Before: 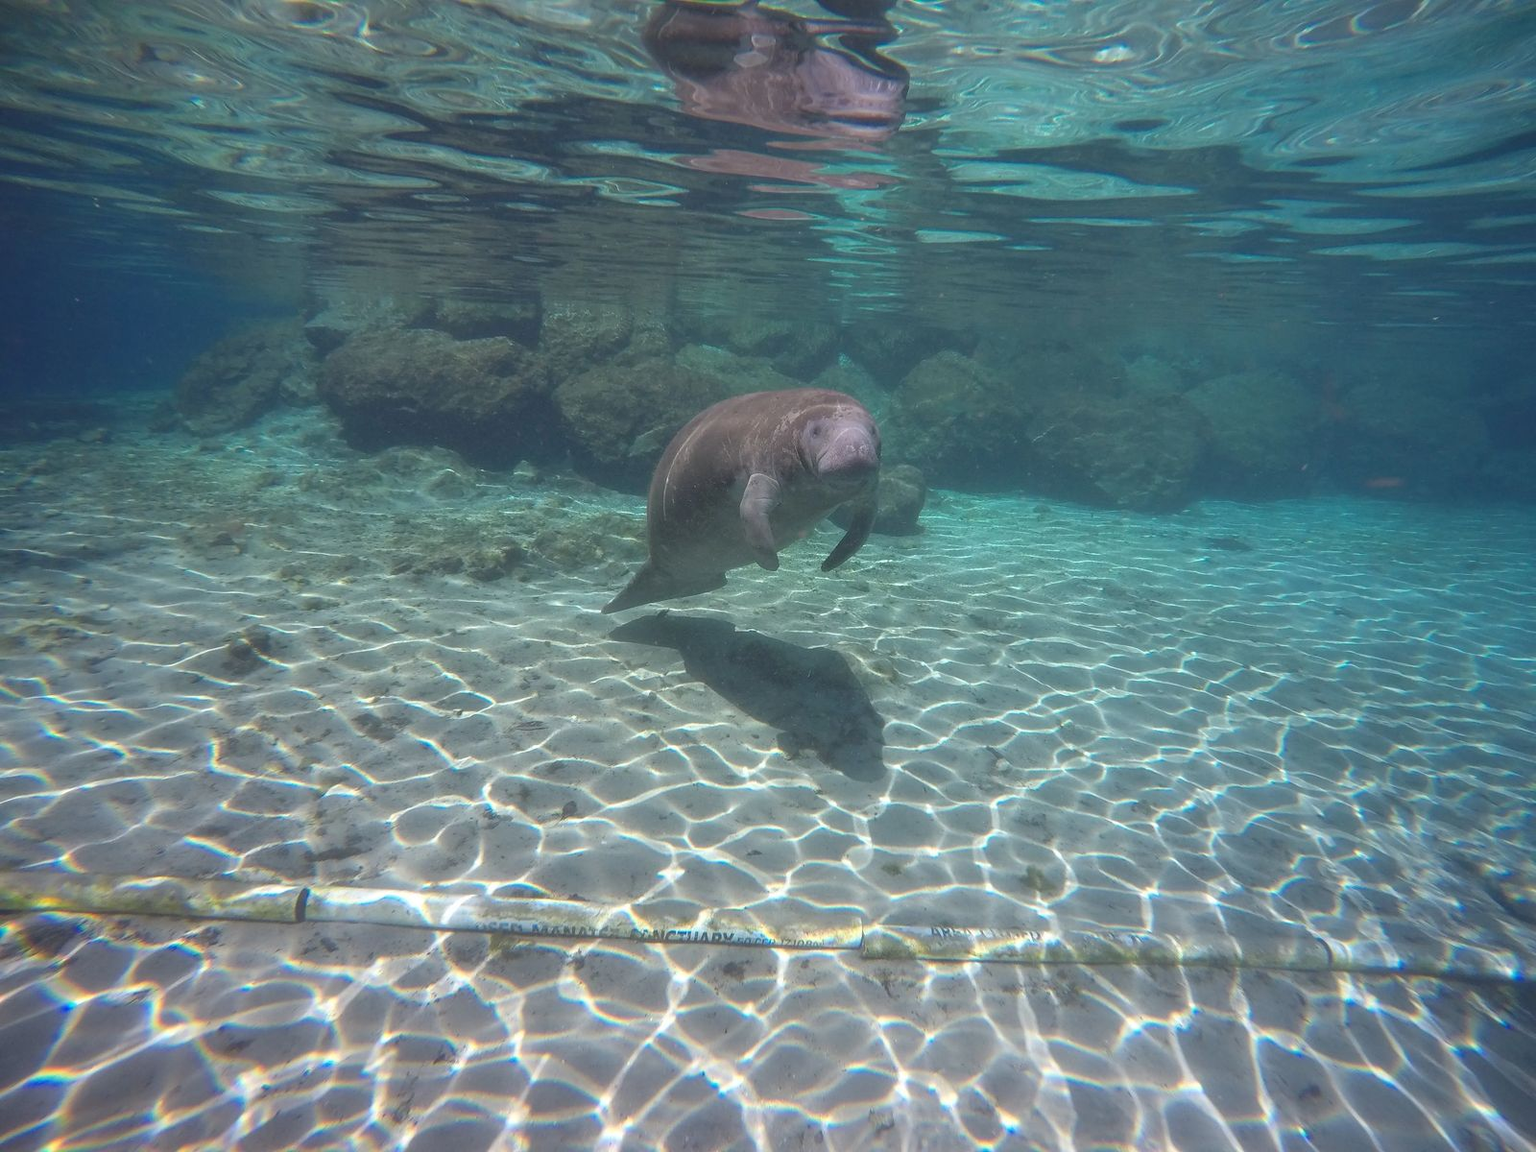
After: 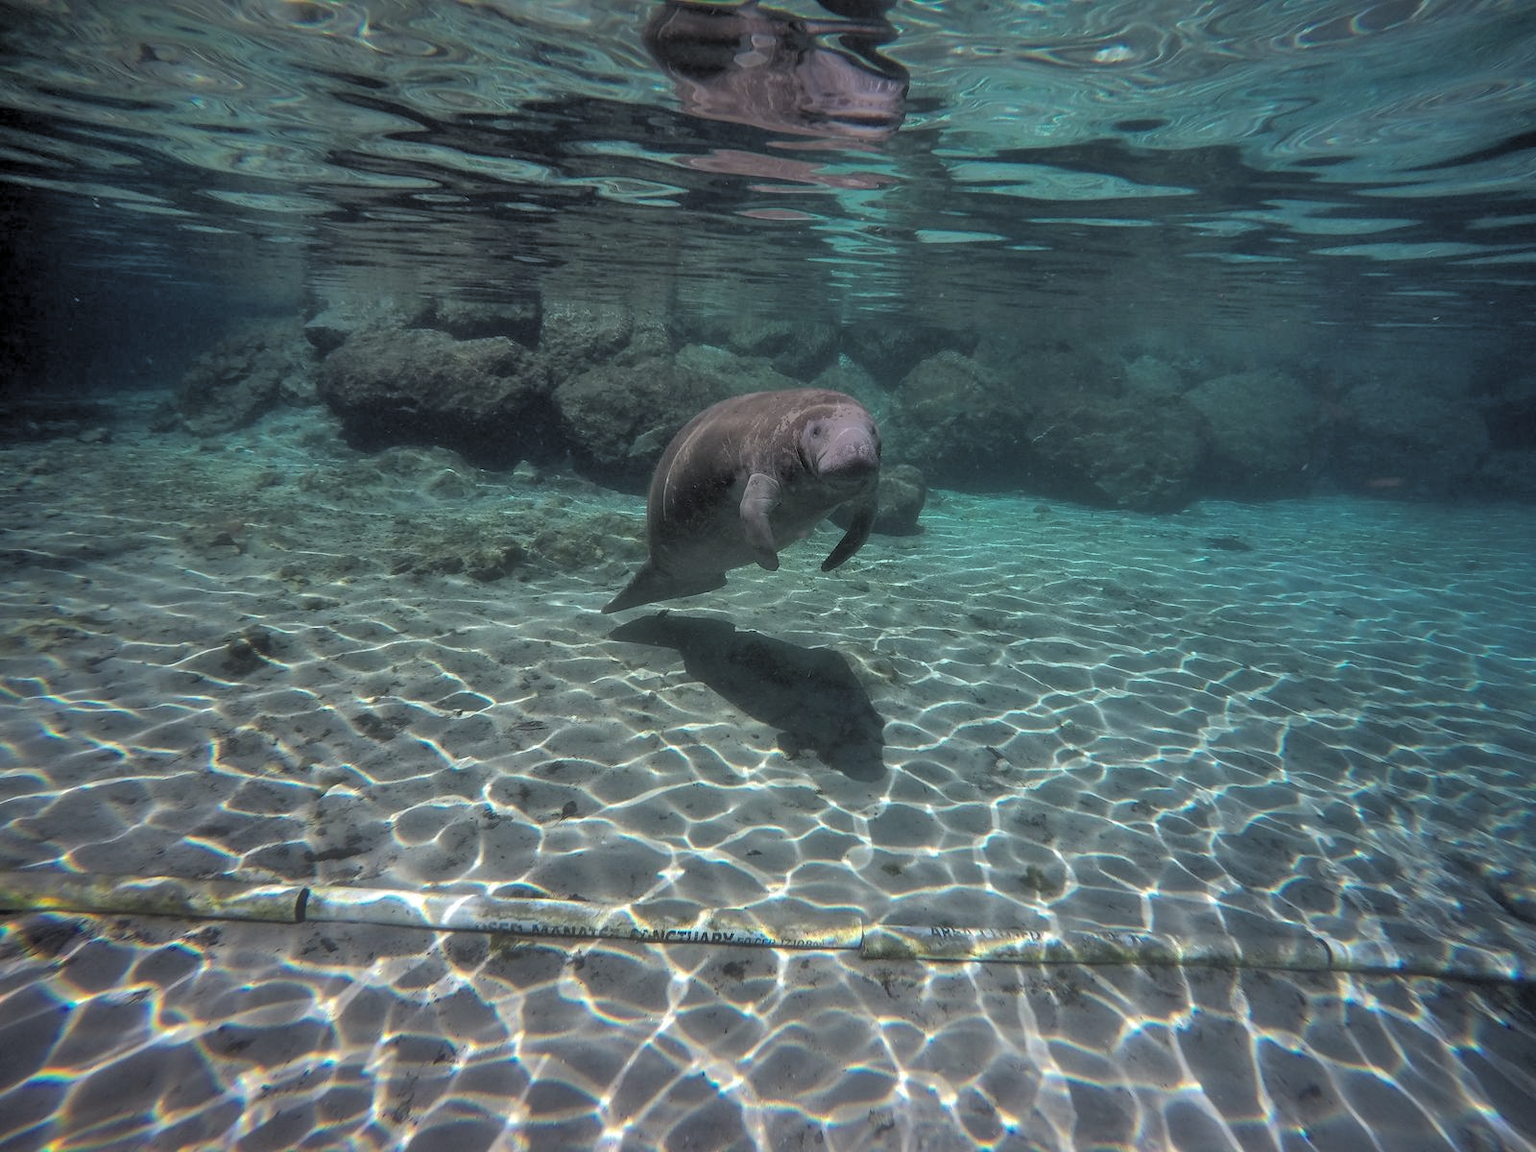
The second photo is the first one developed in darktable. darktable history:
shadows and highlights: shadows 60, highlights -60
levels: mode automatic, black 0.023%, white 99.97%, levels [0.062, 0.494, 0.925]
